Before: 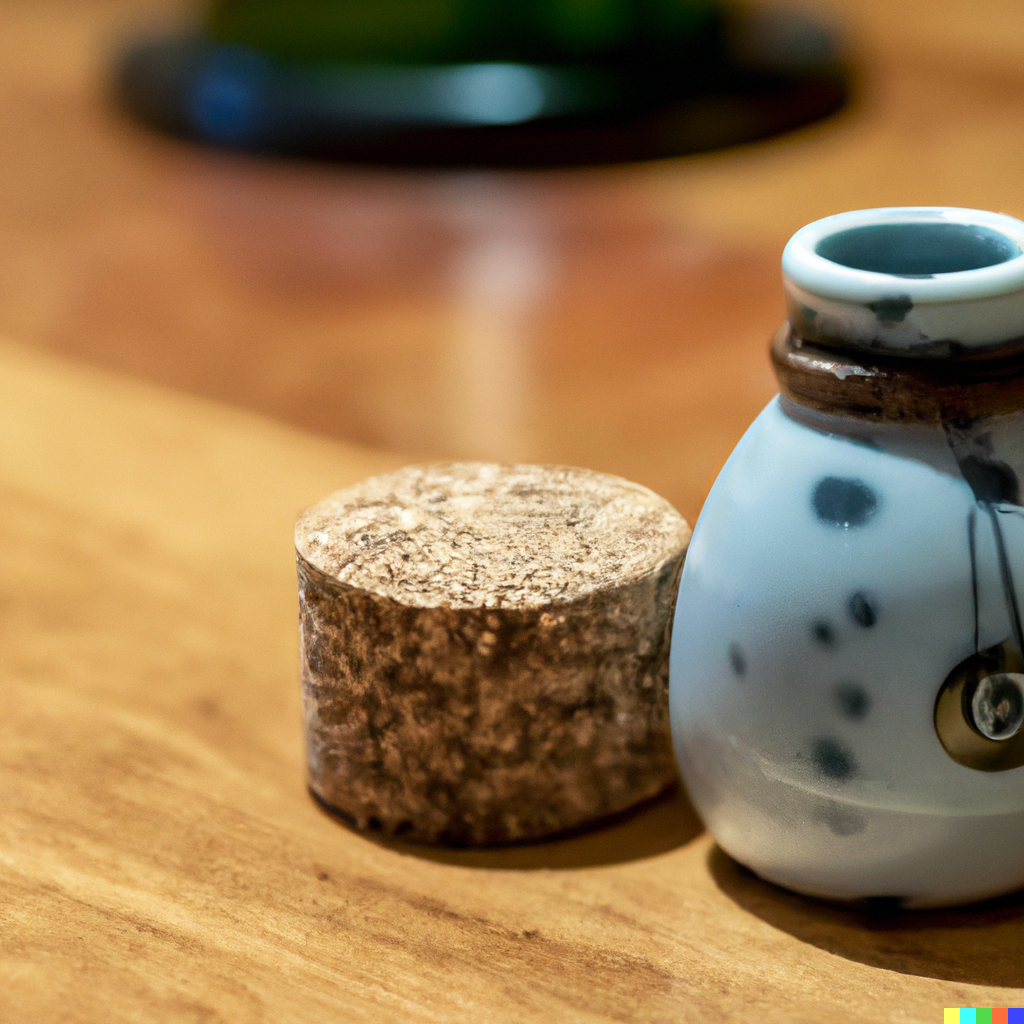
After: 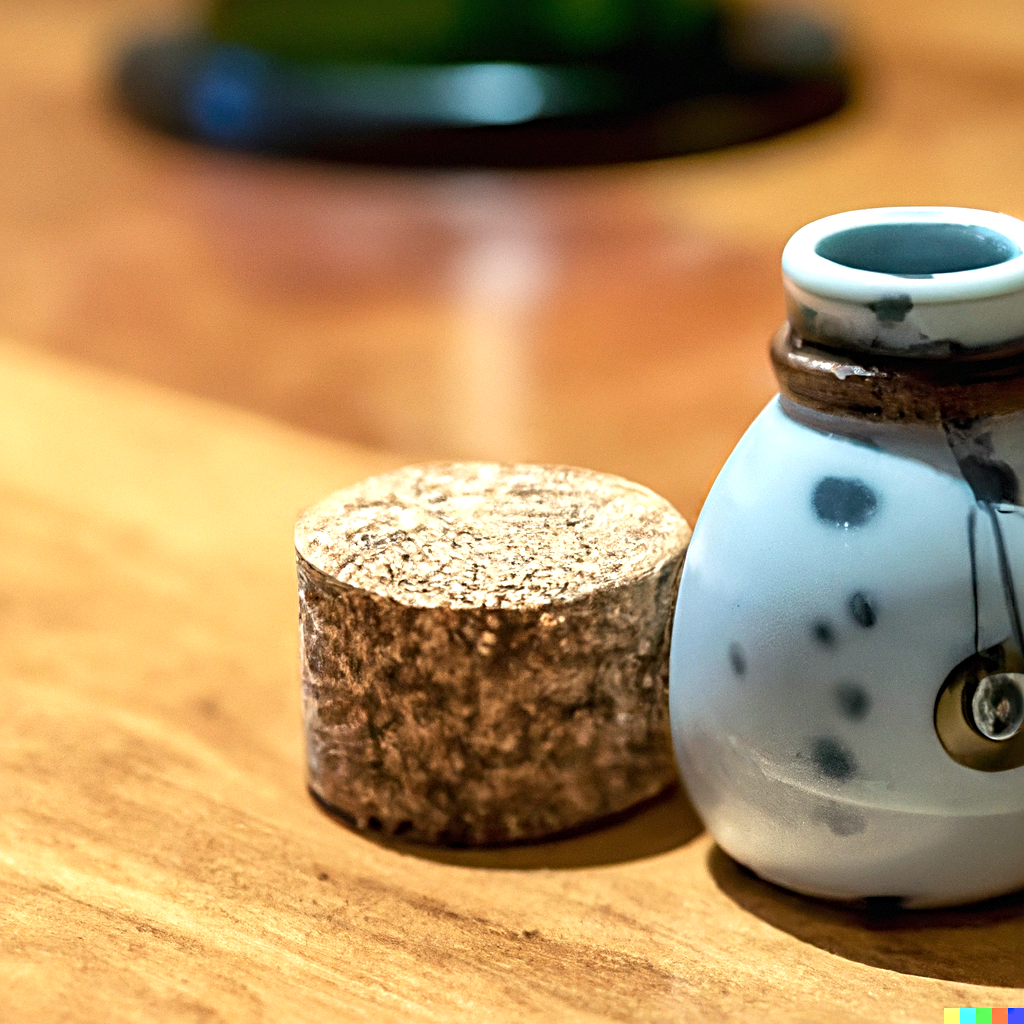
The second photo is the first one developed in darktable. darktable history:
sharpen: radius 3.952
exposure: black level correction 0, exposure 0.498 EV, compensate exposure bias true, compensate highlight preservation false
